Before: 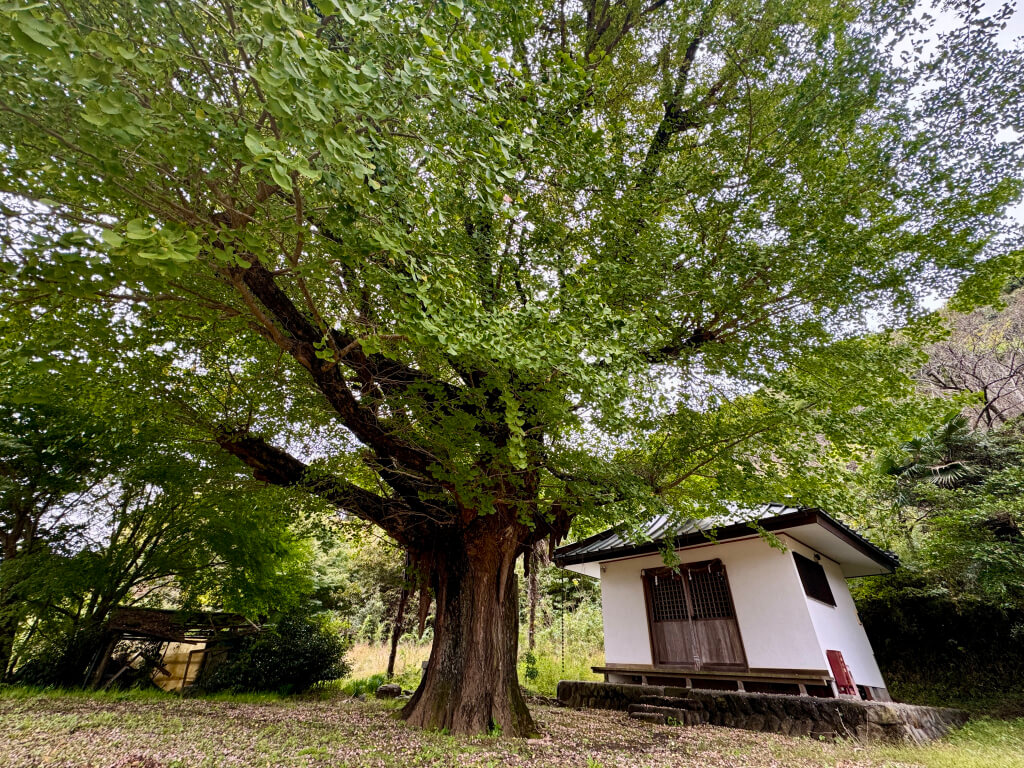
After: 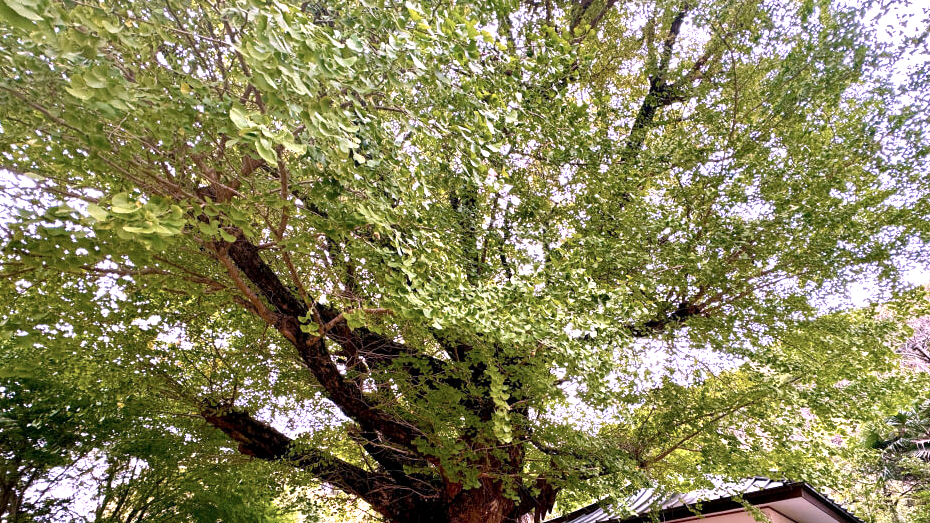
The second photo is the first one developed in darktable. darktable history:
crop: left 1.546%, top 3.459%, right 7.571%, bottom 28.422%
color correction: highlights a* 15.27, highlights b* -20.8
exposure: black level correction 0.001, exposure 1.045 EV, compensate highlight preservation false
